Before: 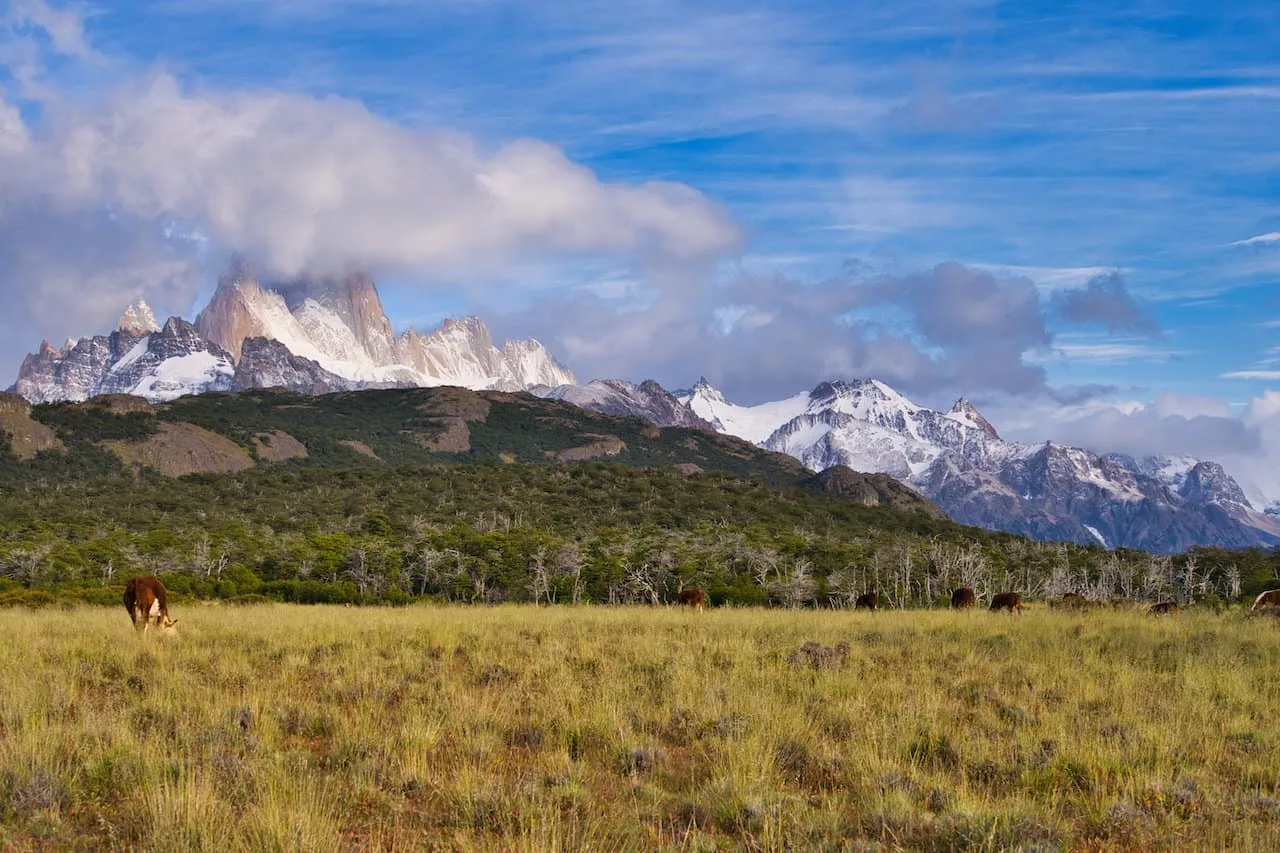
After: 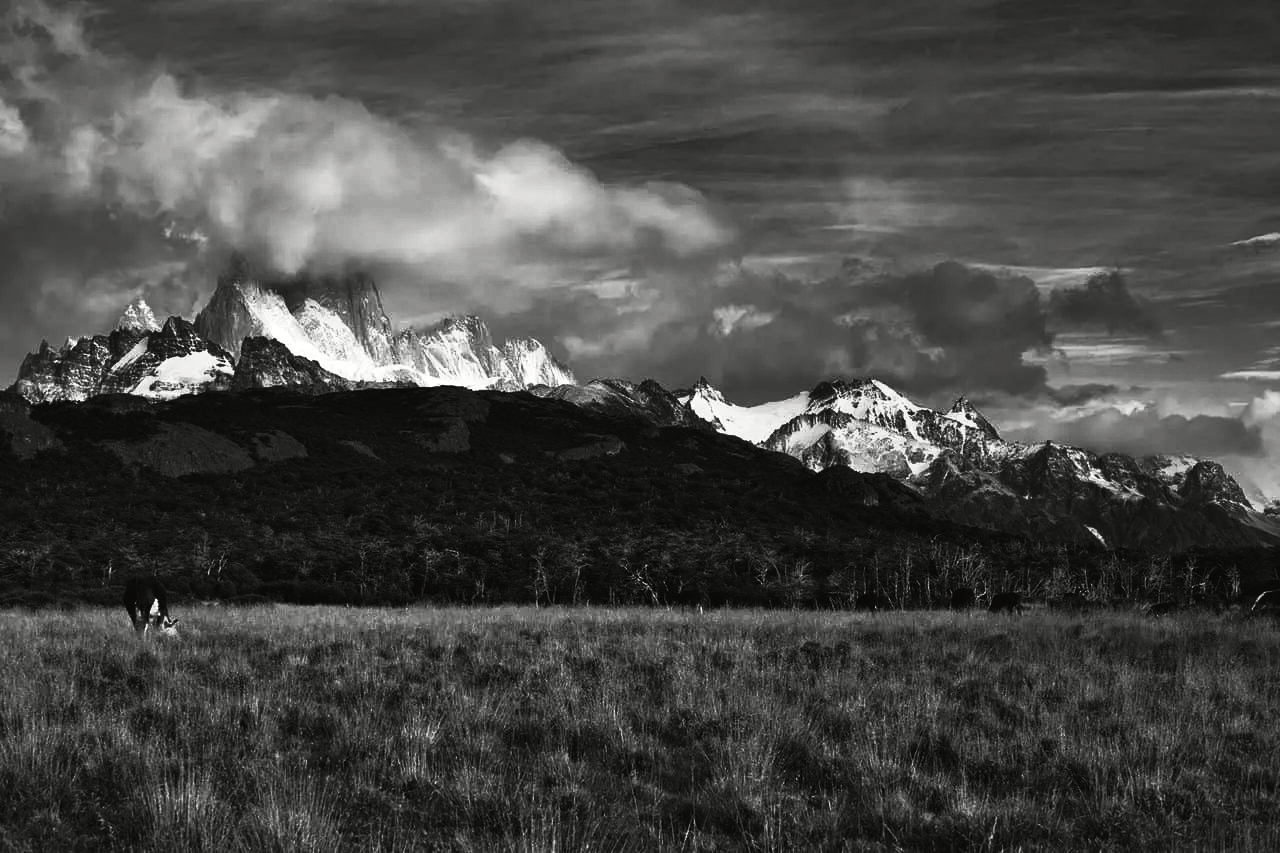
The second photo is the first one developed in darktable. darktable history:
tone curve: curves: ch0 [(0, 0.026) (0.172, 0.194) (0.398, 0.437) (0.469, 0.544) (0.612, 0.741) (0.845, 0.926) (1, 0.968)]; ch1 [(0, 0) (0.437, 0.453) (0.472, 0.467) (0.502, 0.502) (0.531, 0.537) (0.574, 0.583) (0.617, 0.64) (0.699, 0.749) (0.859, 0.919) (1, 1)]; ch2 [(0, 0) (0.33, 0.301) (0.421, 0.443) (0.476, 0.502) (0.511, 0.504) (0.553, 0.55) (0.595, 0.586) (0.664, 0.664) (1, 1)], color space Lab, independent channels, preserve colors none
contrast brightness saturation: contrast 0.02, brightness -1, saturation -1
exposure: exposure 0.376 EV, compensate highlight preservation false
white balance: red 0.988, blue 1.017
